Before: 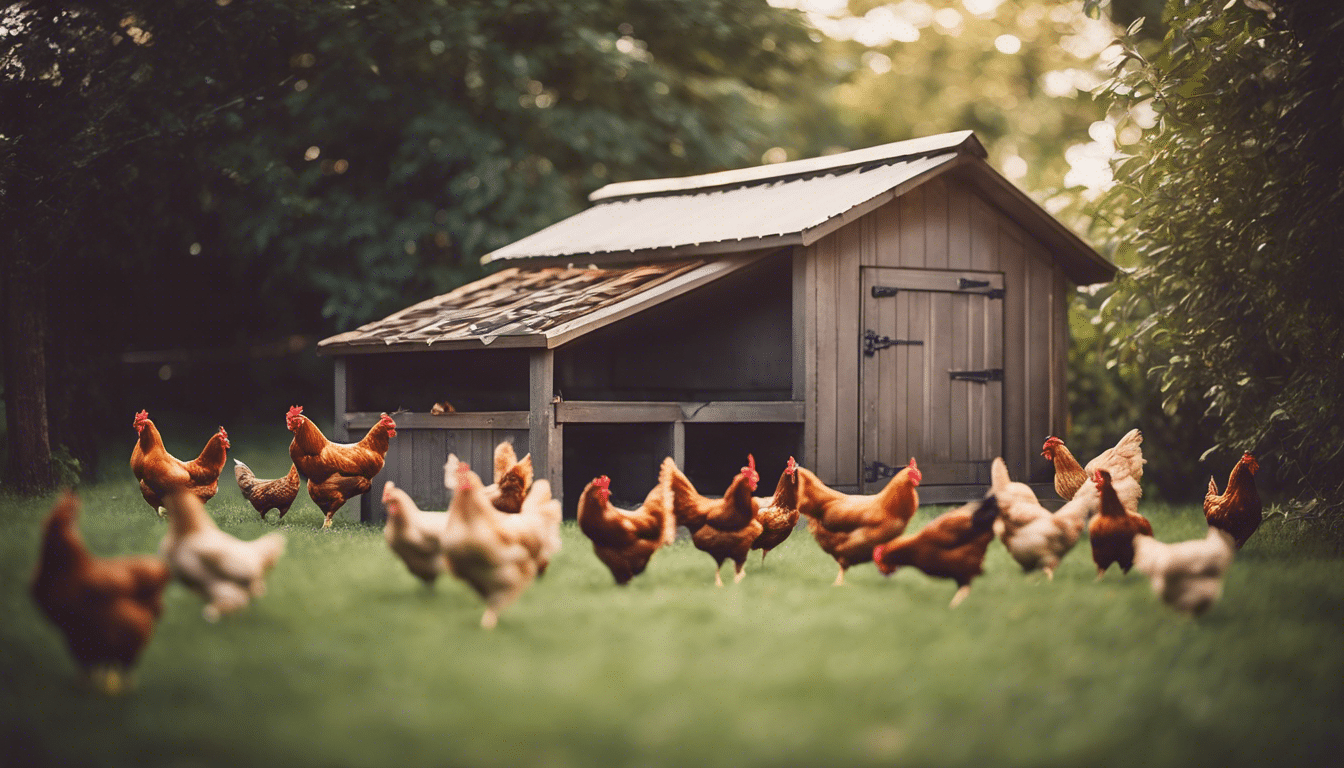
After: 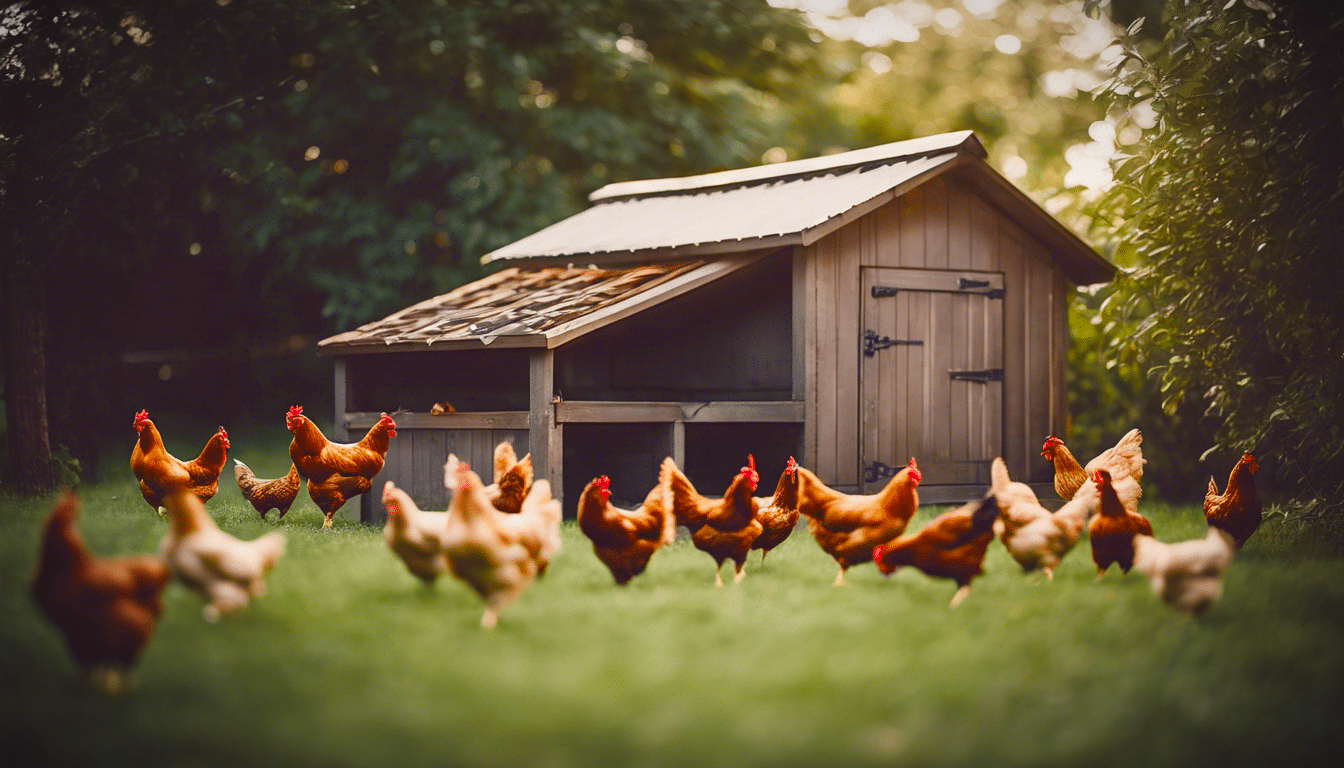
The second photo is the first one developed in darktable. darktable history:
color balance rgb: perceptual saturation grading › global saturation 35%, perceptual saturation grading › highlights -25%, perceptual saturation grading › shadows 50%
vignetting: fall-off radius 60%, automatic ratio true
